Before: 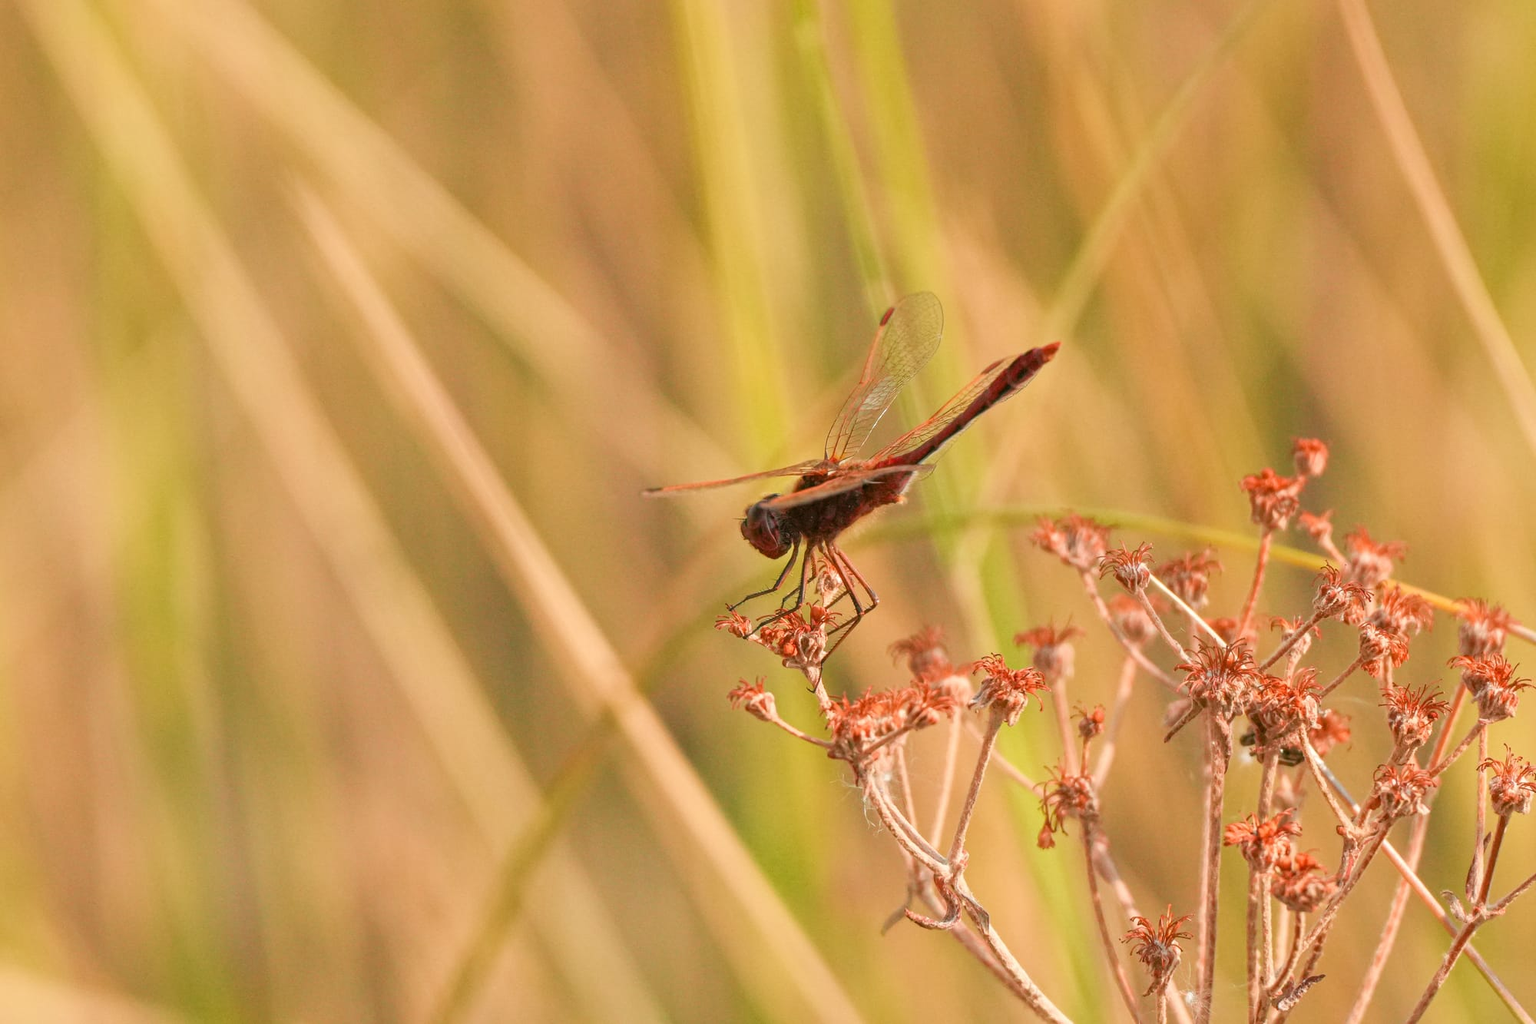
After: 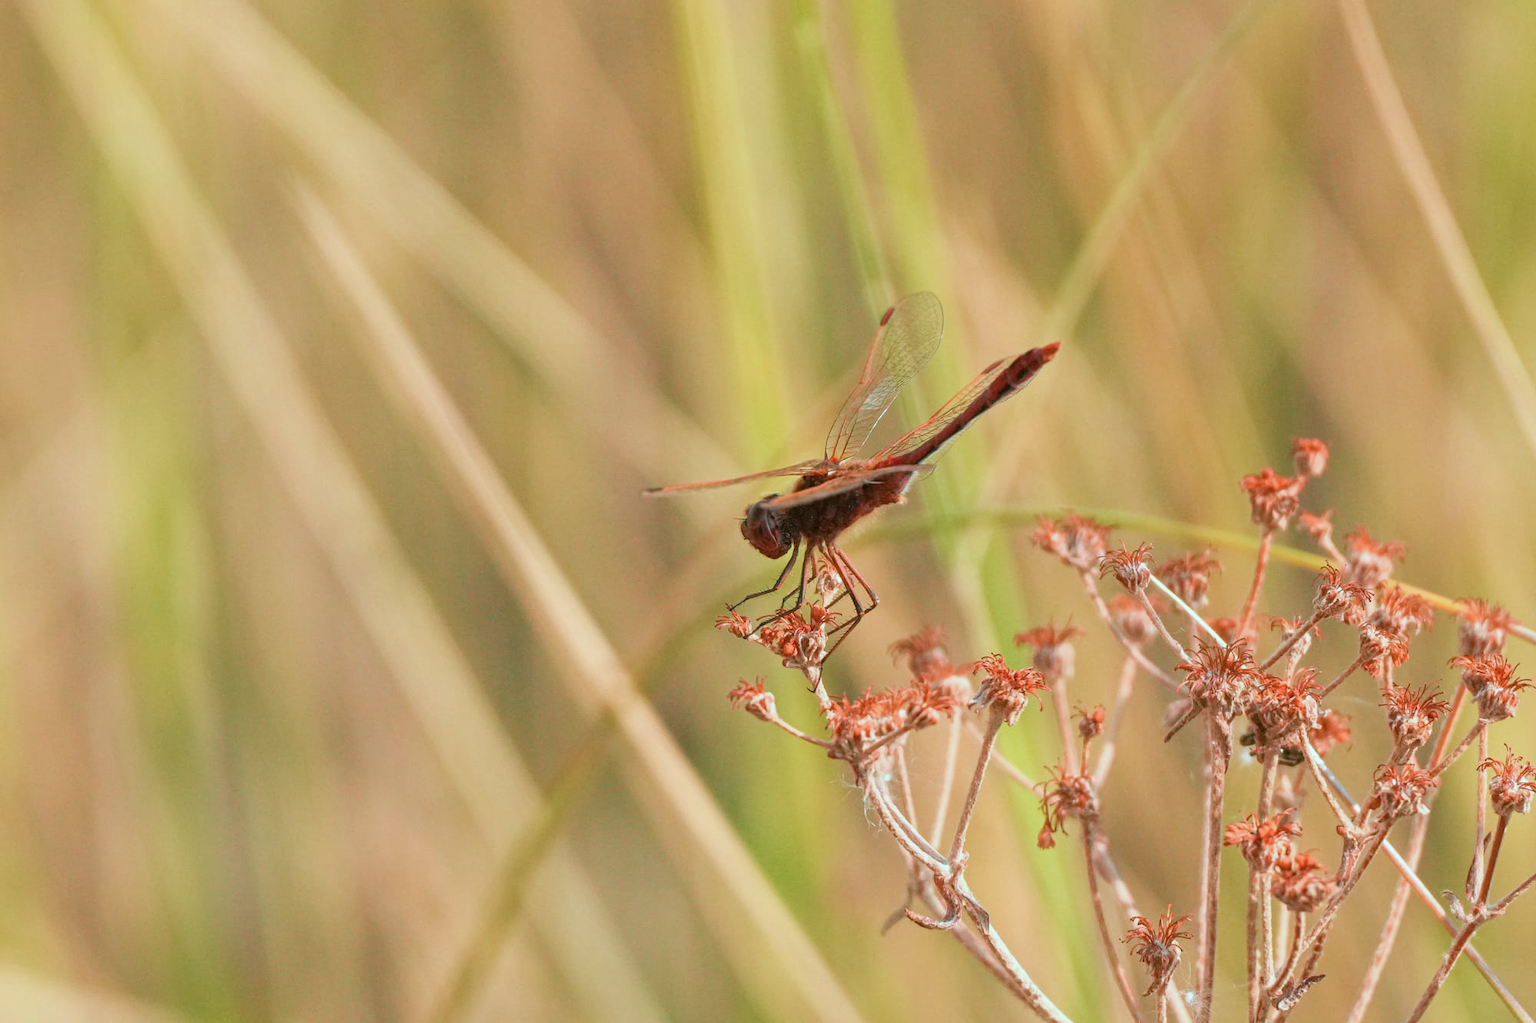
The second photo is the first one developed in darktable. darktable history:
color correction: highlights a* -11.67, highlights b* -15.08
